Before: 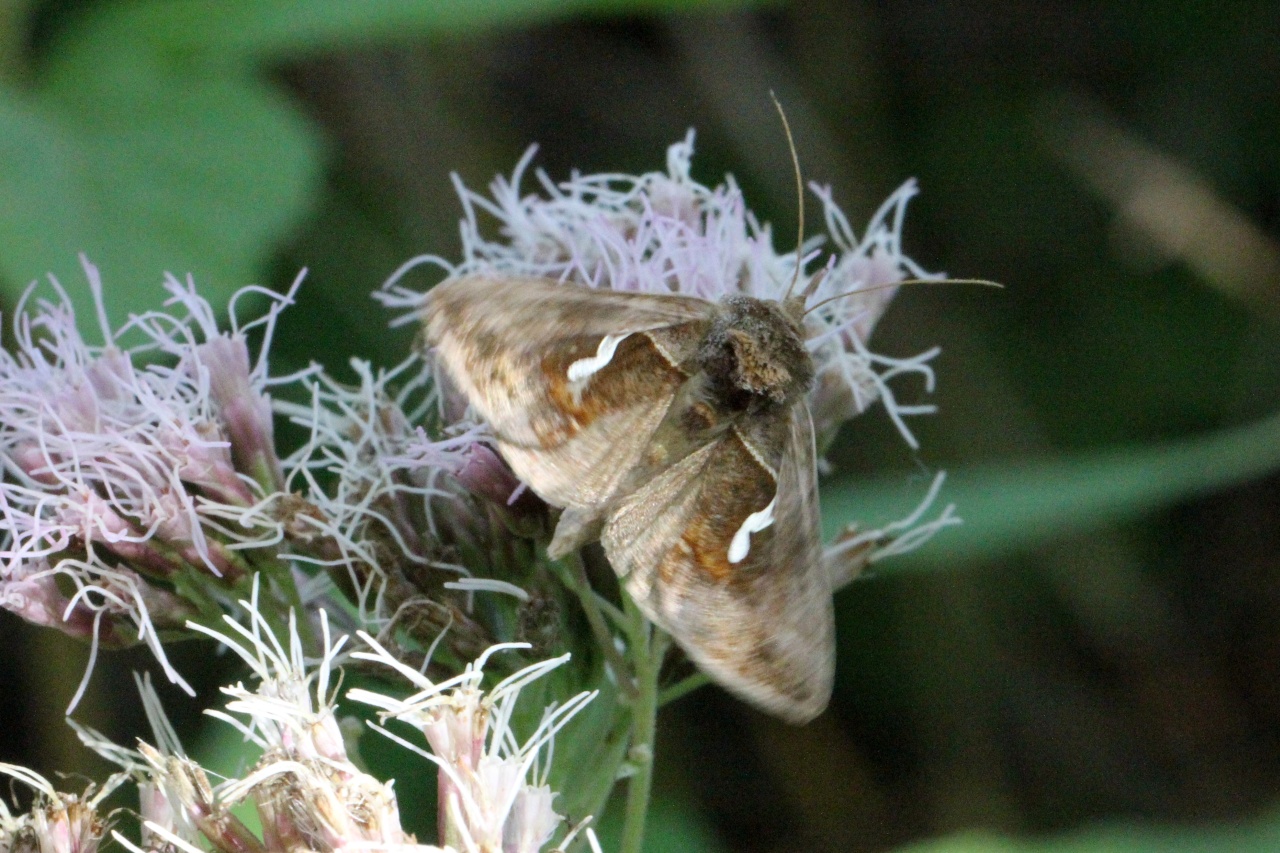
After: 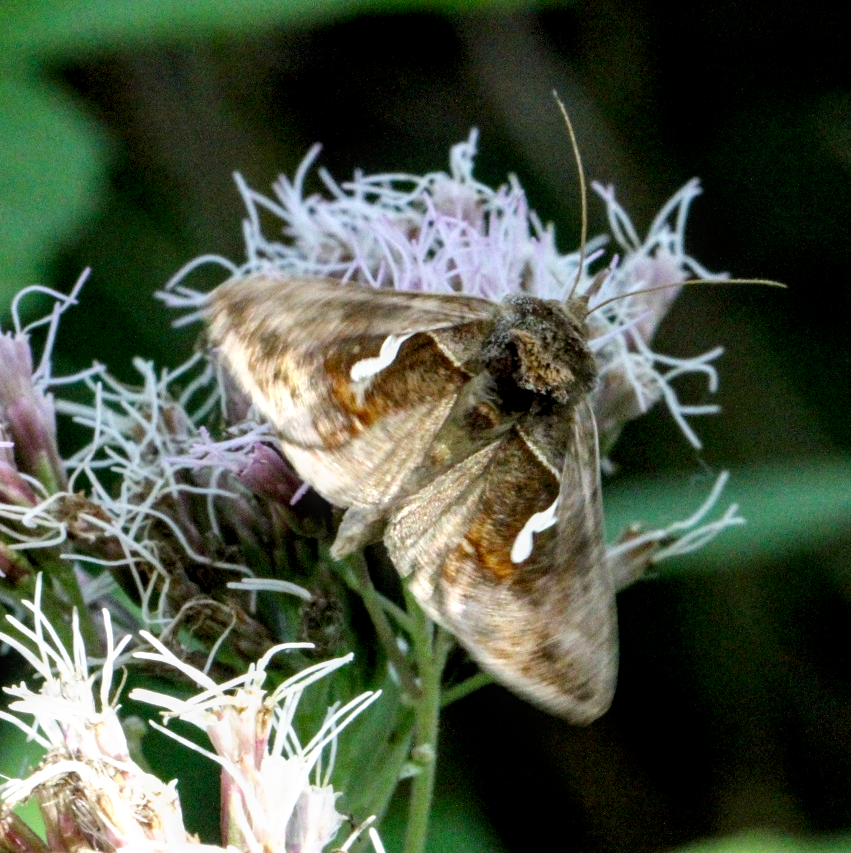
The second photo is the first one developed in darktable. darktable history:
tone curve: curves: ch0 [(0, 0) (0.003, 0) (0.011, 0.001) (0.025, 0.003) (0.044, 0.004) (0.069, 0.007) (0.1, 0.01) (0.136, 0.033) (0.177, 0.082) (0.224, 0.141) (0.277, 0.208) (0.335, 0.282) (0.399, 0.363) (0.468, 0.451) (0.543, 0.545) (0.623, 0.647) (0.709, 0.756) (0.801, 0.87) (0.898, 0.972) (1, 1)], preserve colors none
crop: left 16.977%, right 16.525%
local contrast: detail 130%
